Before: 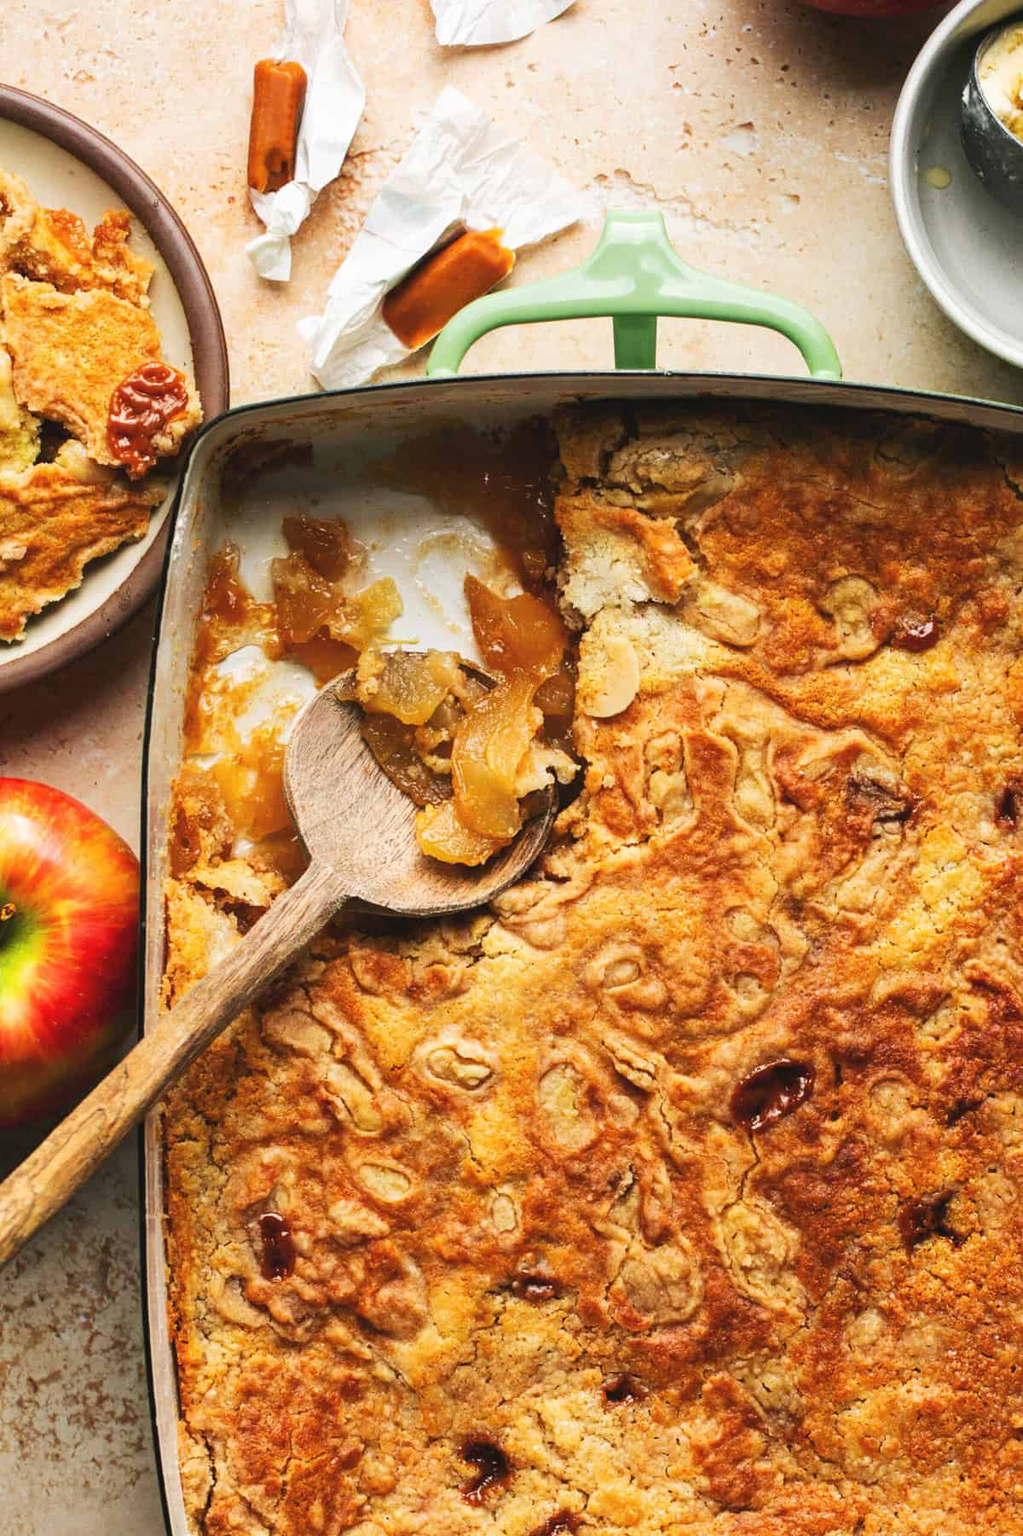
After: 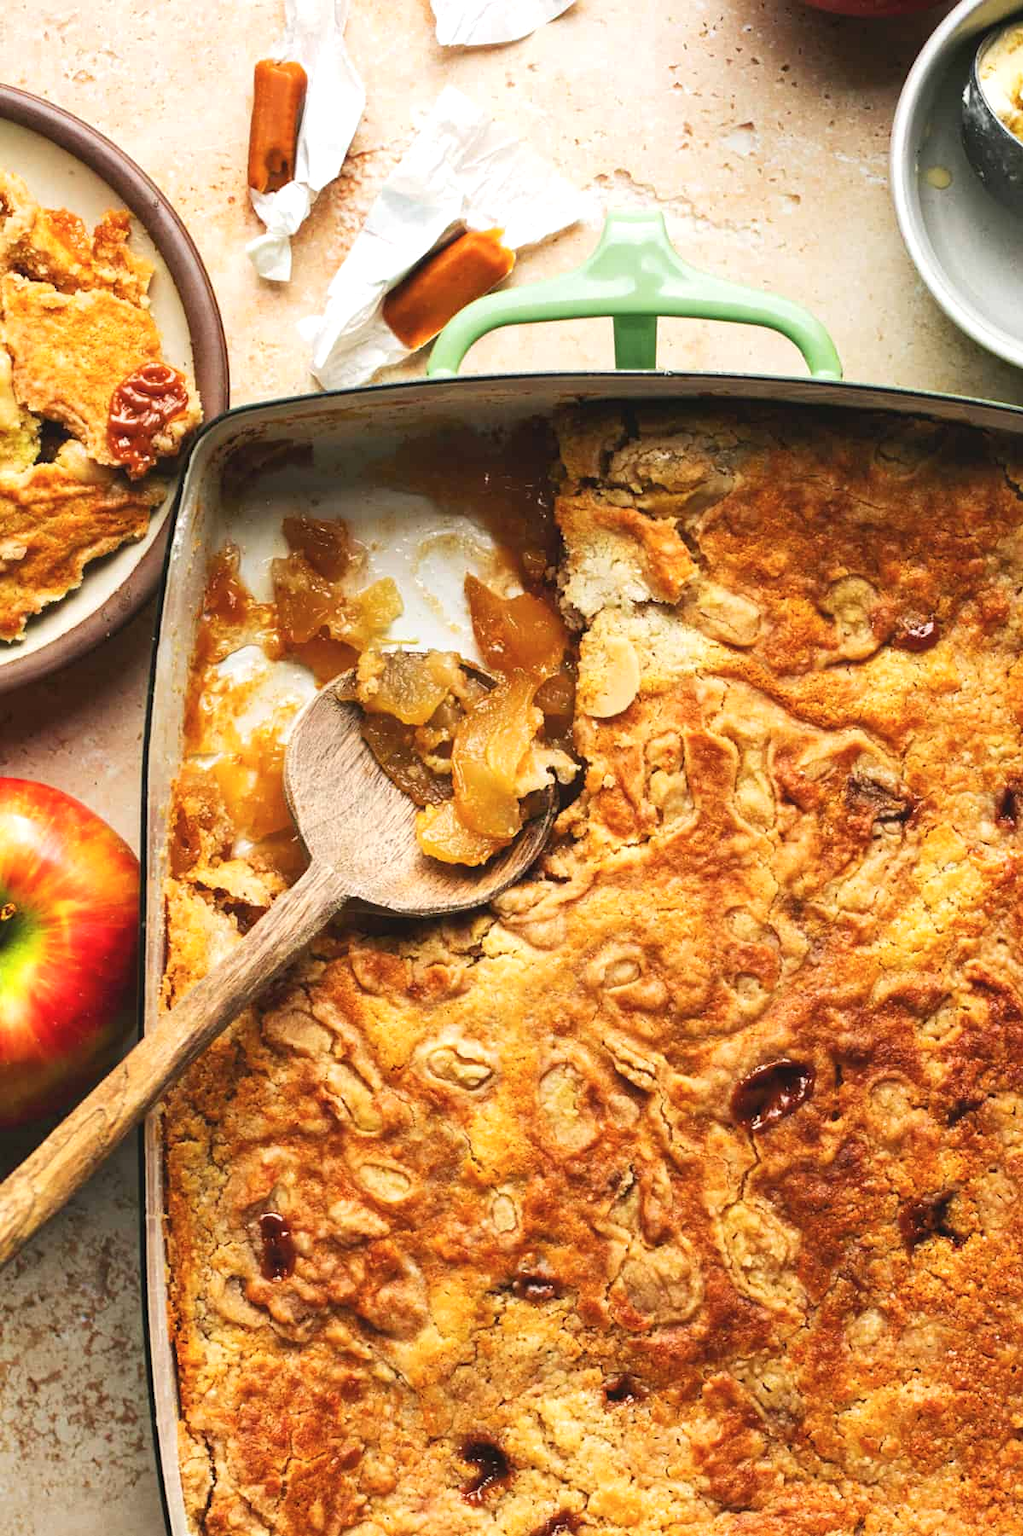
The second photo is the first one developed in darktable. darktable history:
exposure: exposure 0.201 EV, compensate highlight preservation false
color balance rgb: perceptual saturation grading › global saturation 0.493%
